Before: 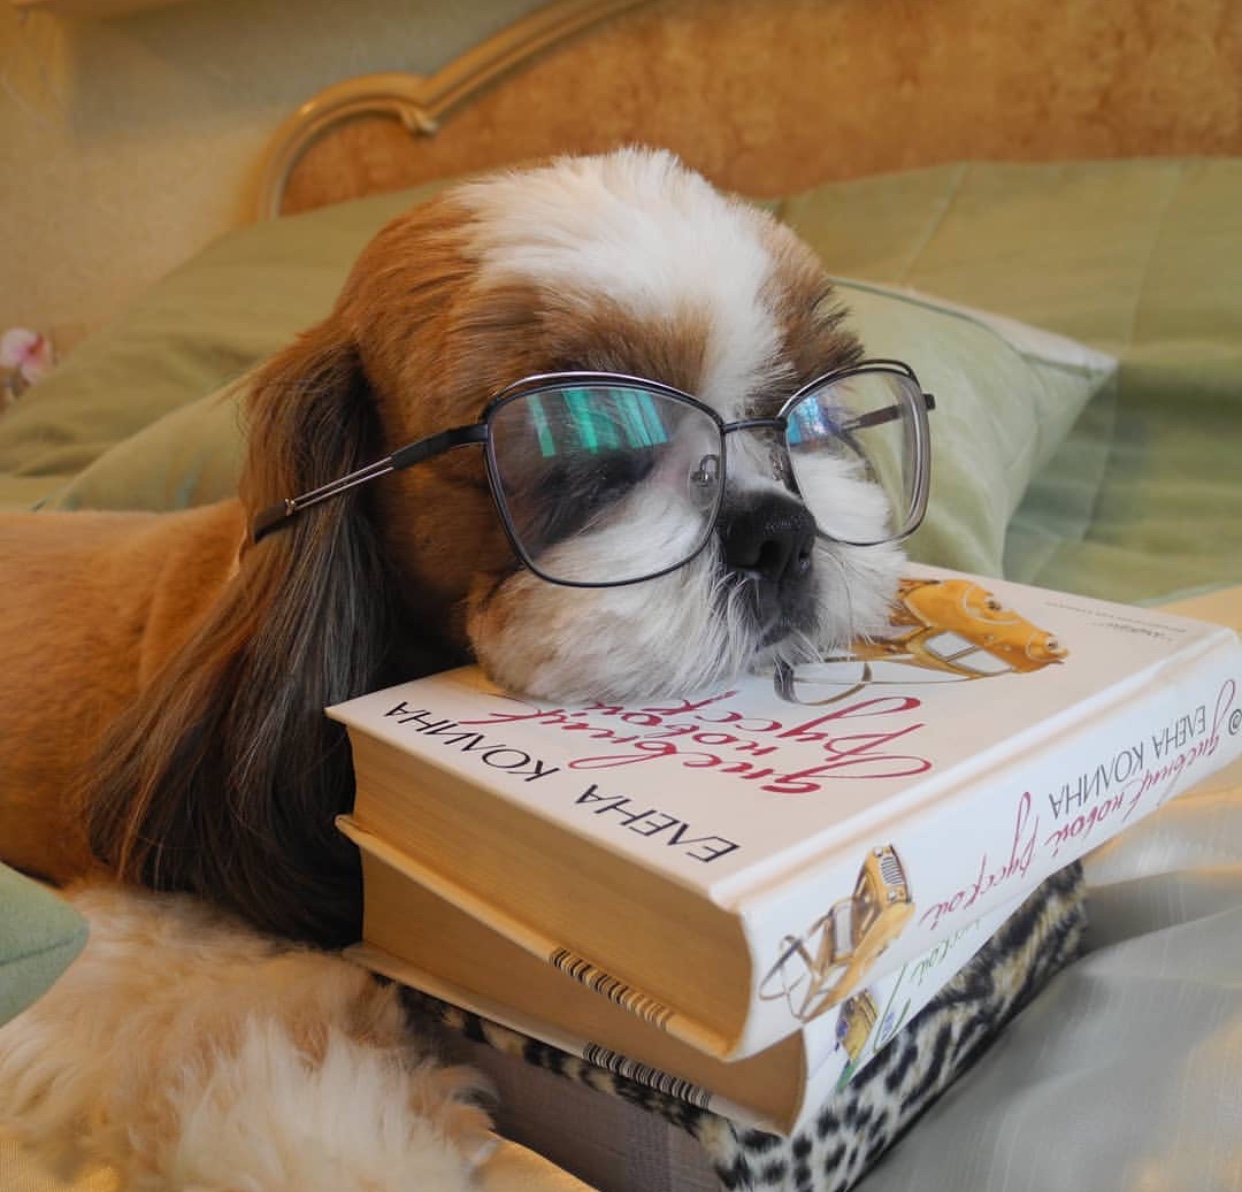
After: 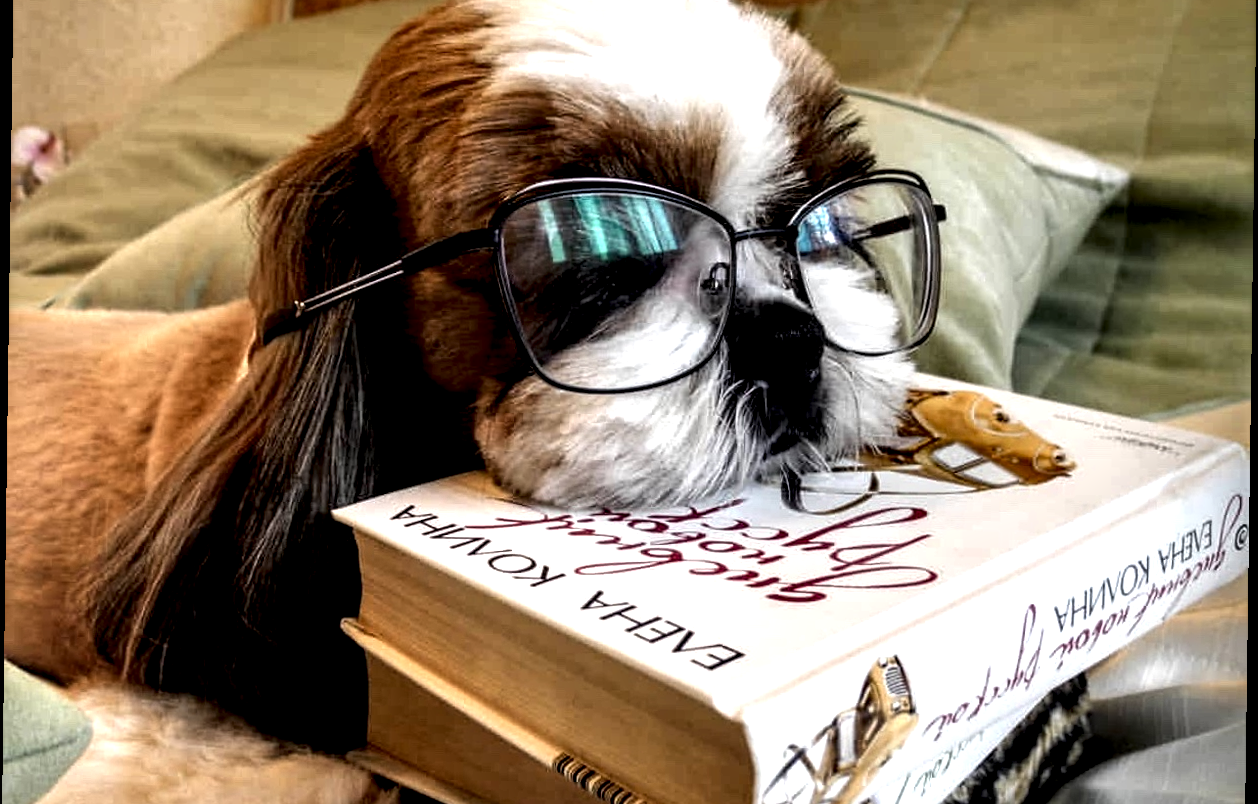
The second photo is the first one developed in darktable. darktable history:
crop: top 16.727%, bottom 16.727%
local contrast: highlights 115%, shadows 42%, detail 293%
rotate and perspective: rotation 0.8°, automatic cropping off
